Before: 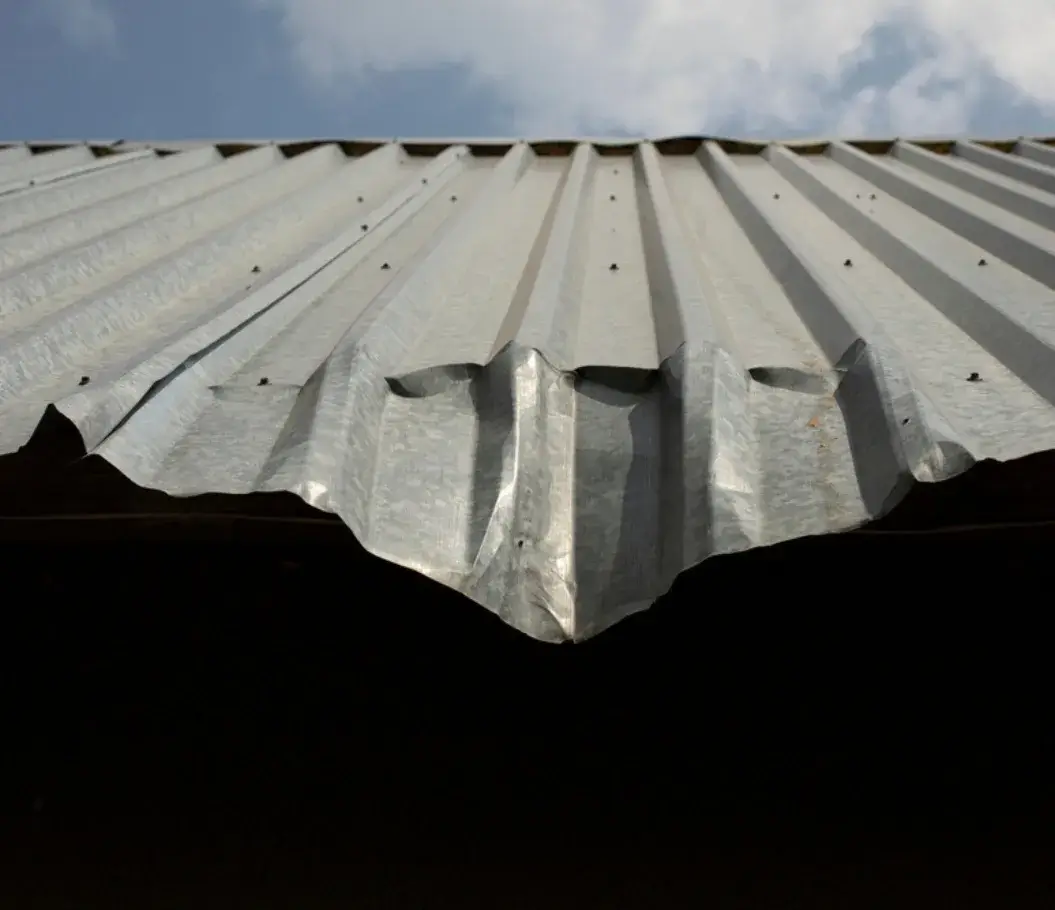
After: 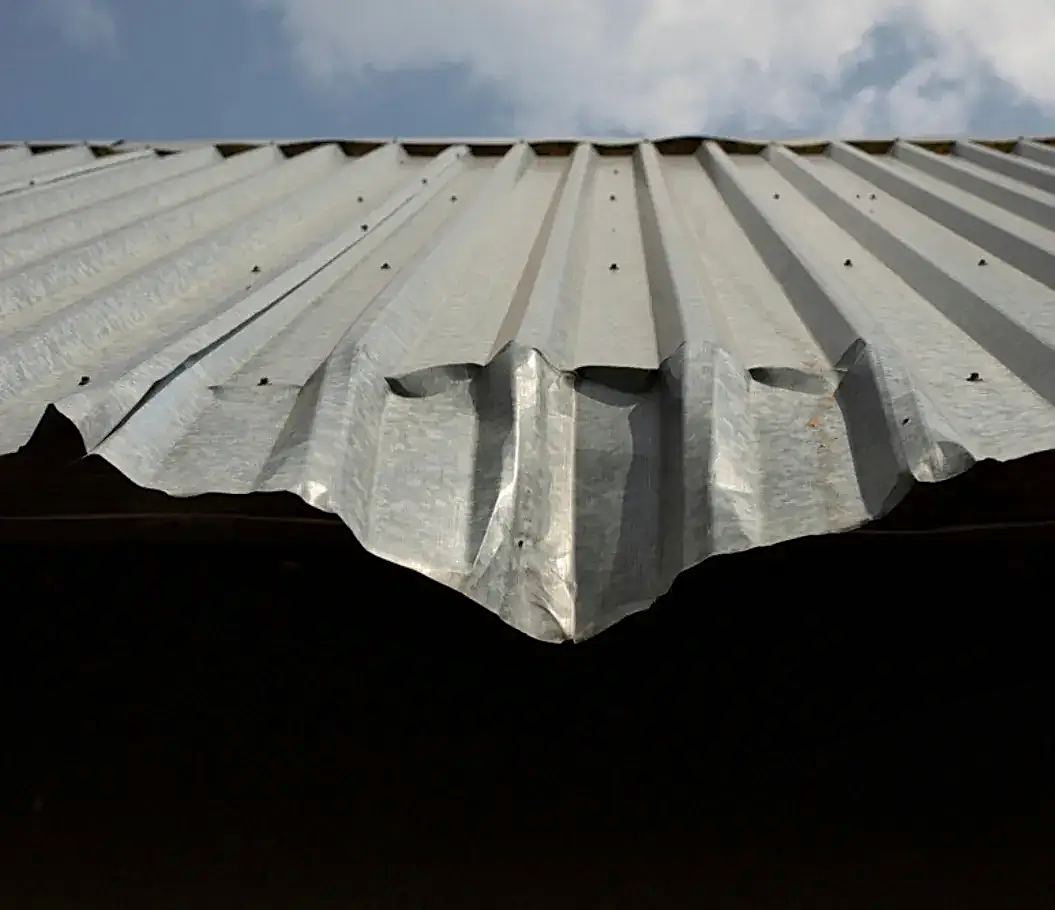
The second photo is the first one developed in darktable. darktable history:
shadows and highlights: shadows 37.27, highlights -28.18, soften with gaussian
sharpen: on, module defaults
